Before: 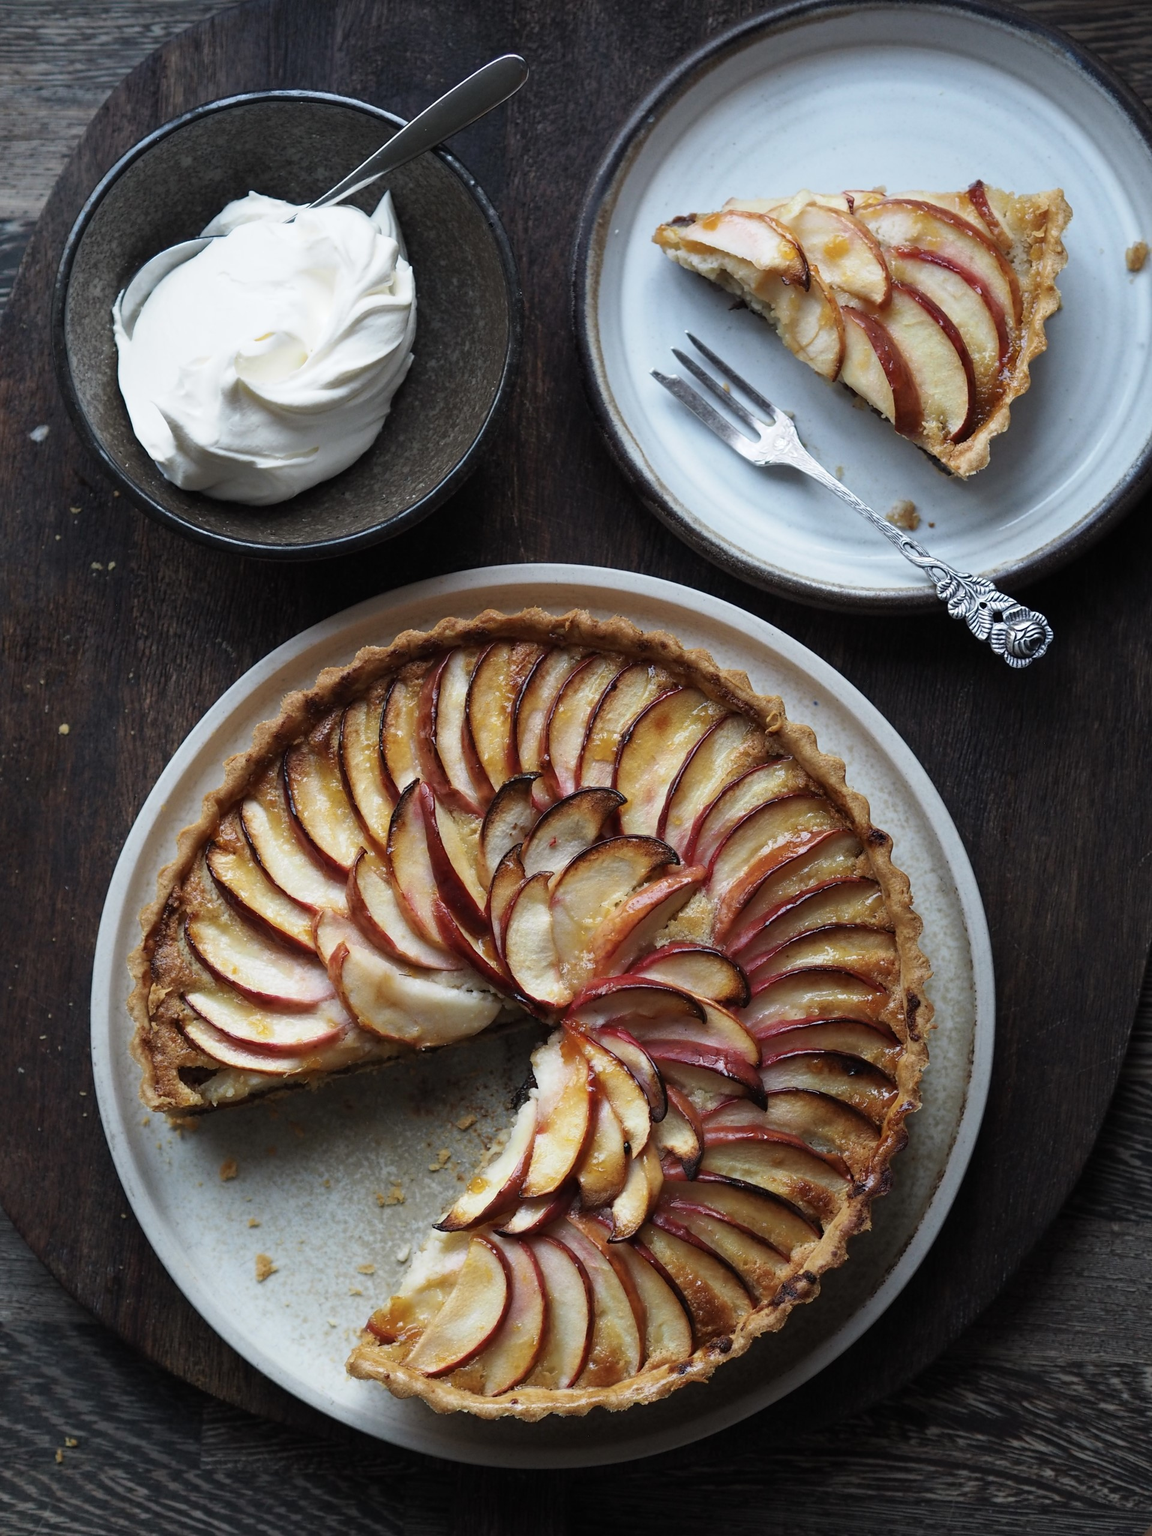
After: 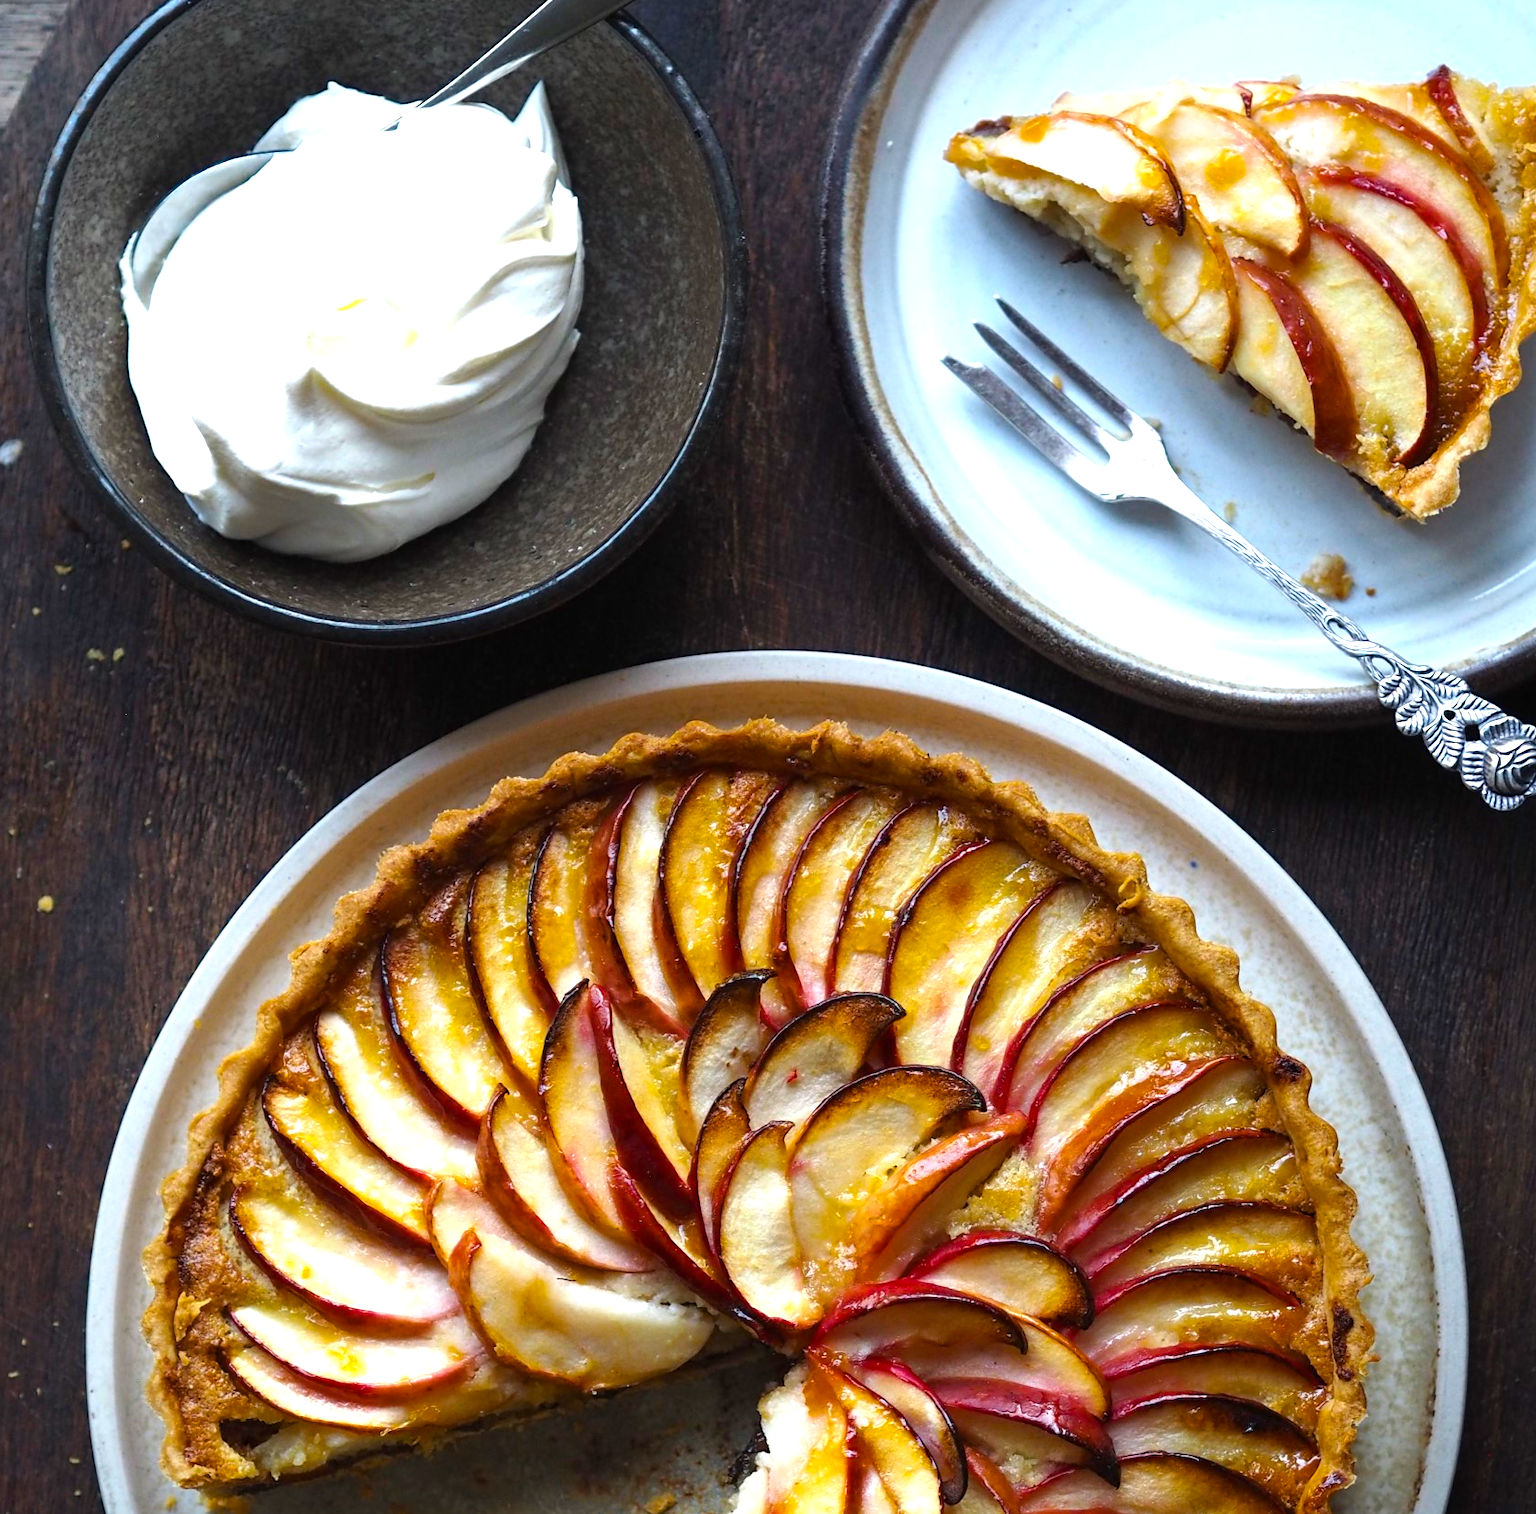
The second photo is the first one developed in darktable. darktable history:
crop: left 3.015%, top 8.969%, right 9.647%, bottom 26.457%
color balance rgb: linear chroma grading › global chroma 20%, perceptual saturation grading › global saturation 25%, perceptual brilliance grading › global brilliance 20%, global vibrance 20%
